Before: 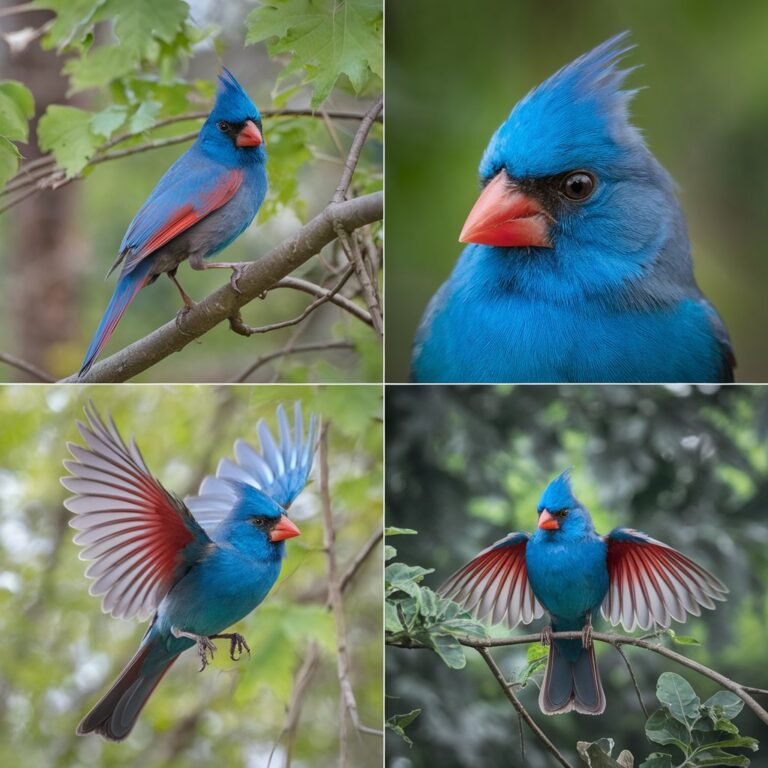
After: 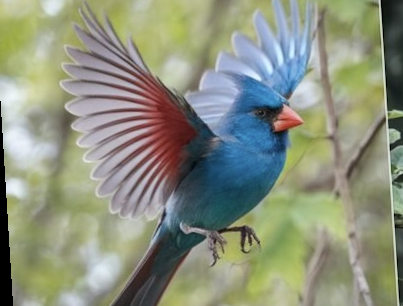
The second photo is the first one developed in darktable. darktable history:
crop and rotate: top 54.778%, right 46.61%, bottom 0.159%
rotate and perspective: rotation -3.52°, crop left 0.036, crop right 0.964, crop top 0.081, crop bottom 0.919
contrast brightness saturation: contrast 0.11, saturation -0.17
